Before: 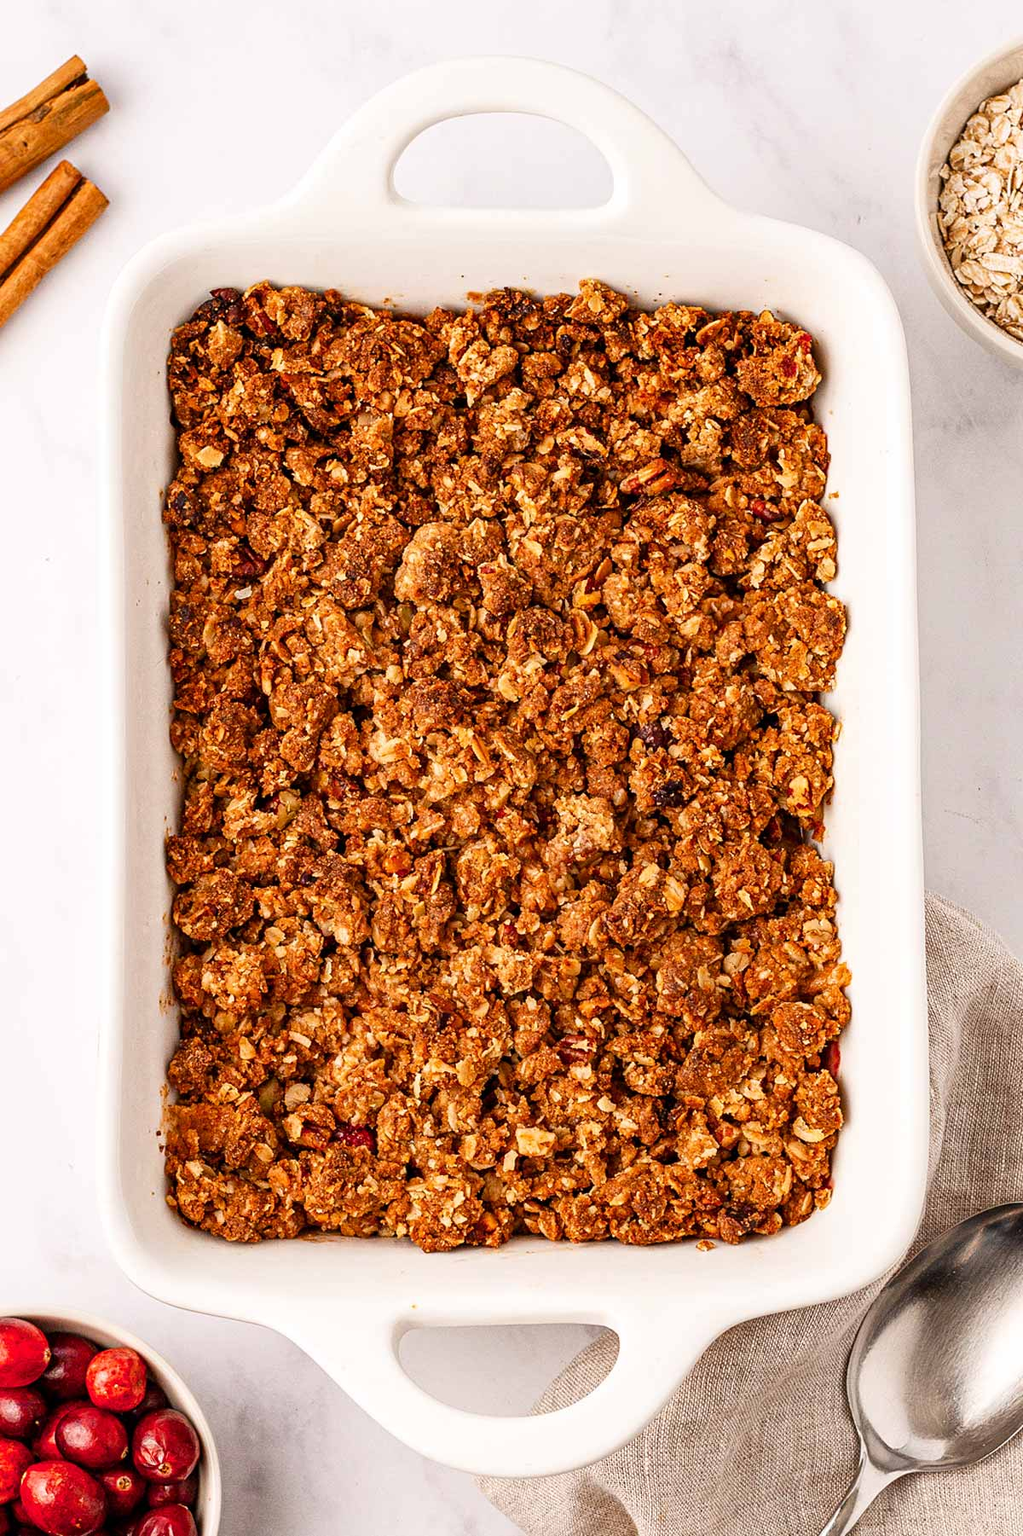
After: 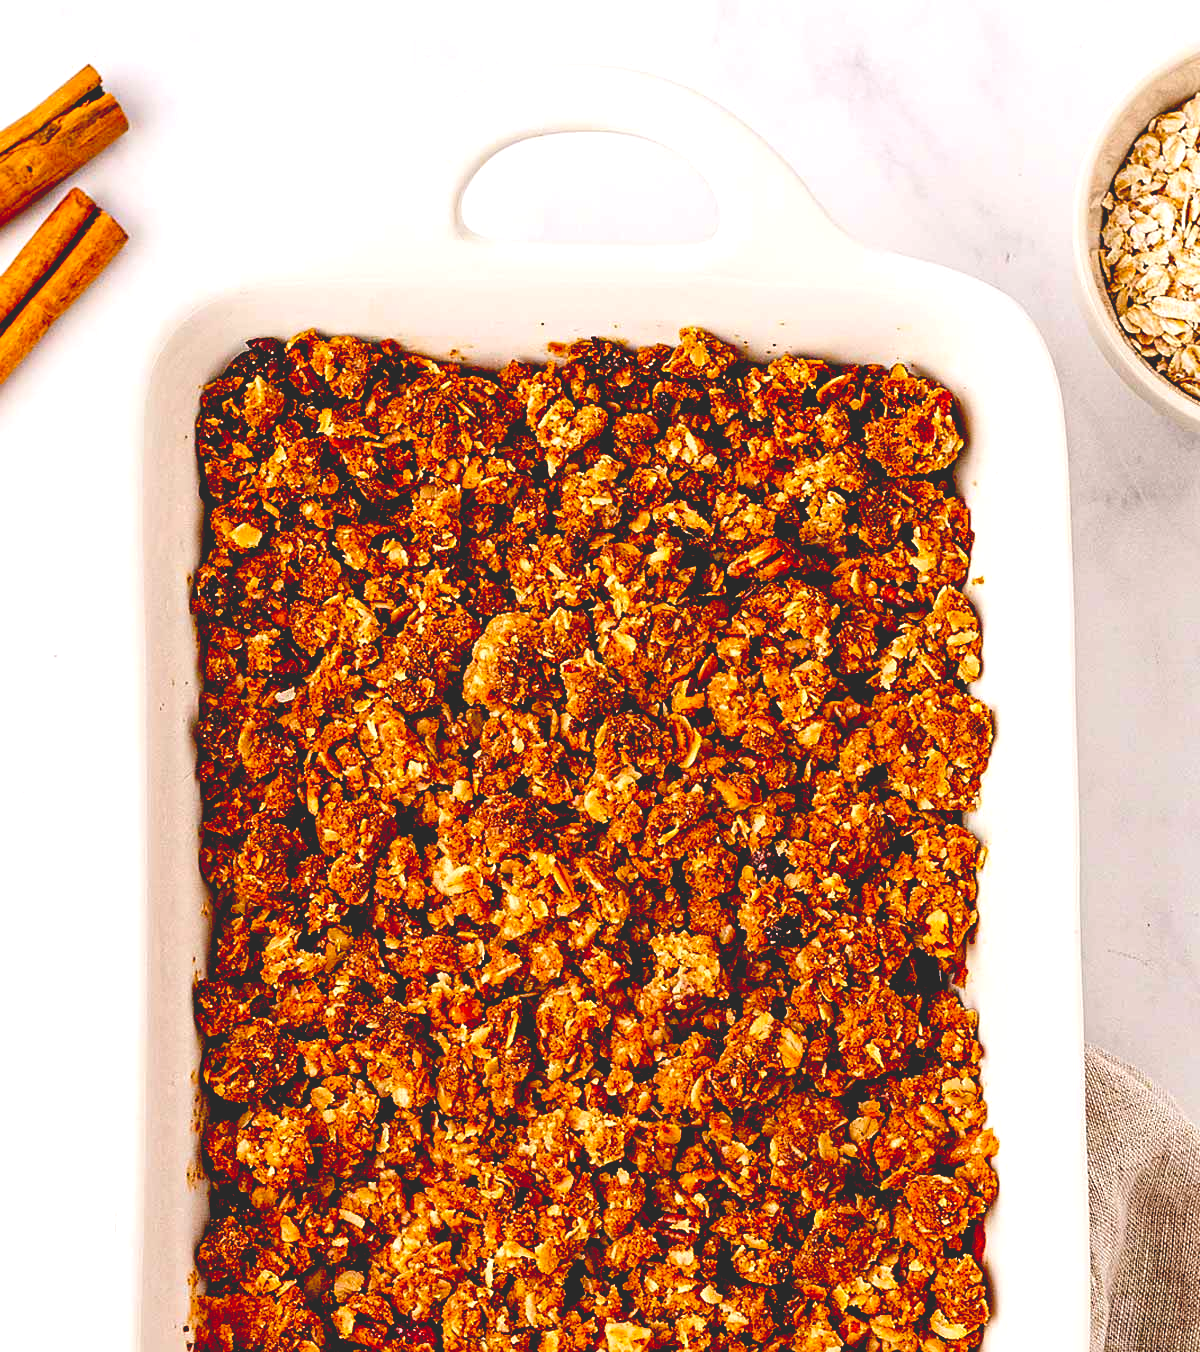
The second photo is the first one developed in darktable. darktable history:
crop: bottom 24.888%
sharpen: amount 0.208
color balance rgb: global offset › luminance 1.991%, linear chroma grading › global chroma 14.529%, perceptual saturation grading › global saturation 0.702%, perceptual brilliance grading › global brilliance 10.954%, global vibrance 10.587%, saturation formula JzAzBz (2021)
exposure: black level correction 0.055, exposure -0.038 EV, compensate highlight preservation false
